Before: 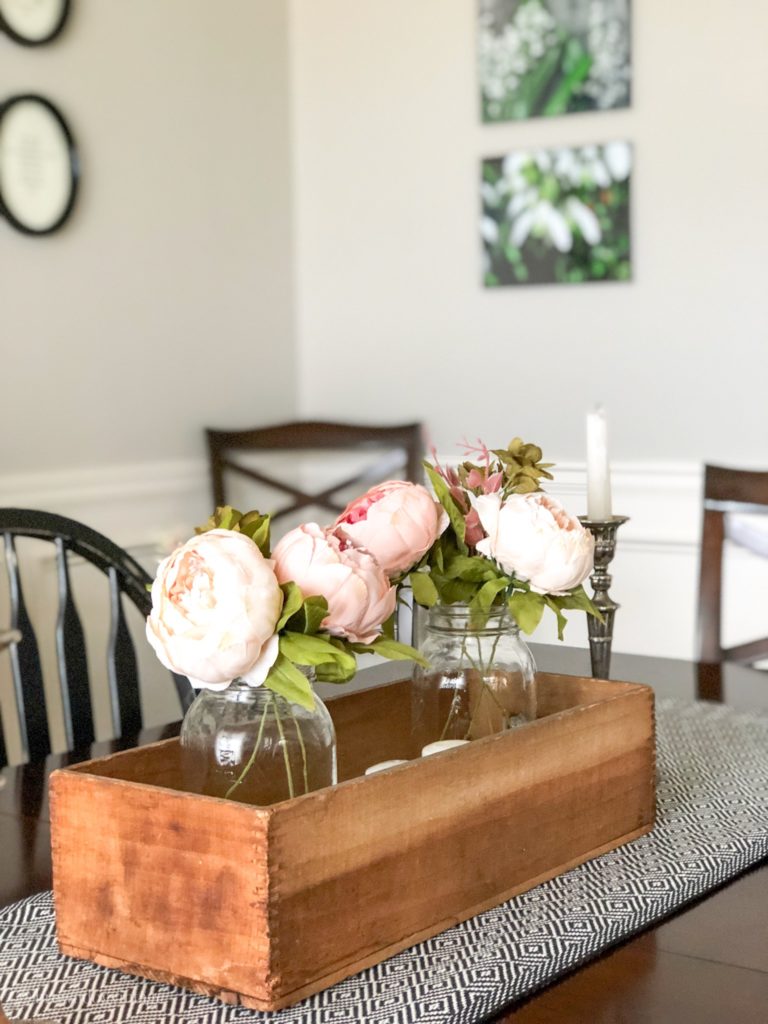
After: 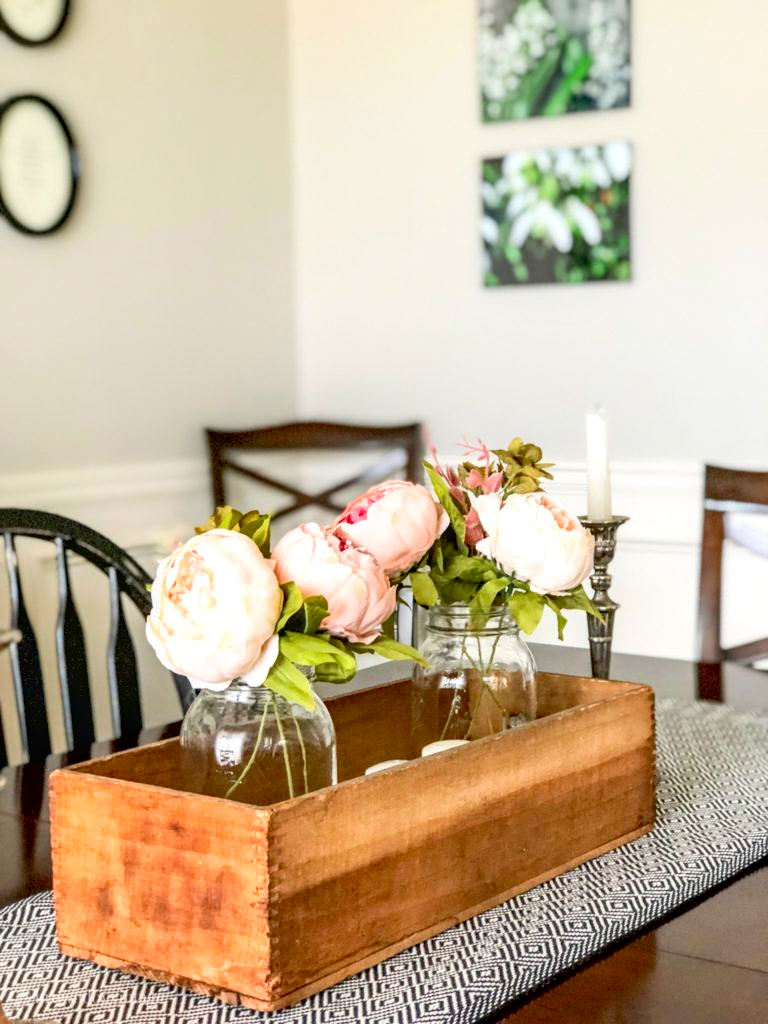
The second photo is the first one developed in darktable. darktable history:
exposure: black level correction 0.009, compensate highlight preservation false
contrast brightness saturation: contrast 0.202, brightness 0.159, saturation 0.224
haze removal: compatibility mode true, adaptive false
local contrast: on, module defaults
